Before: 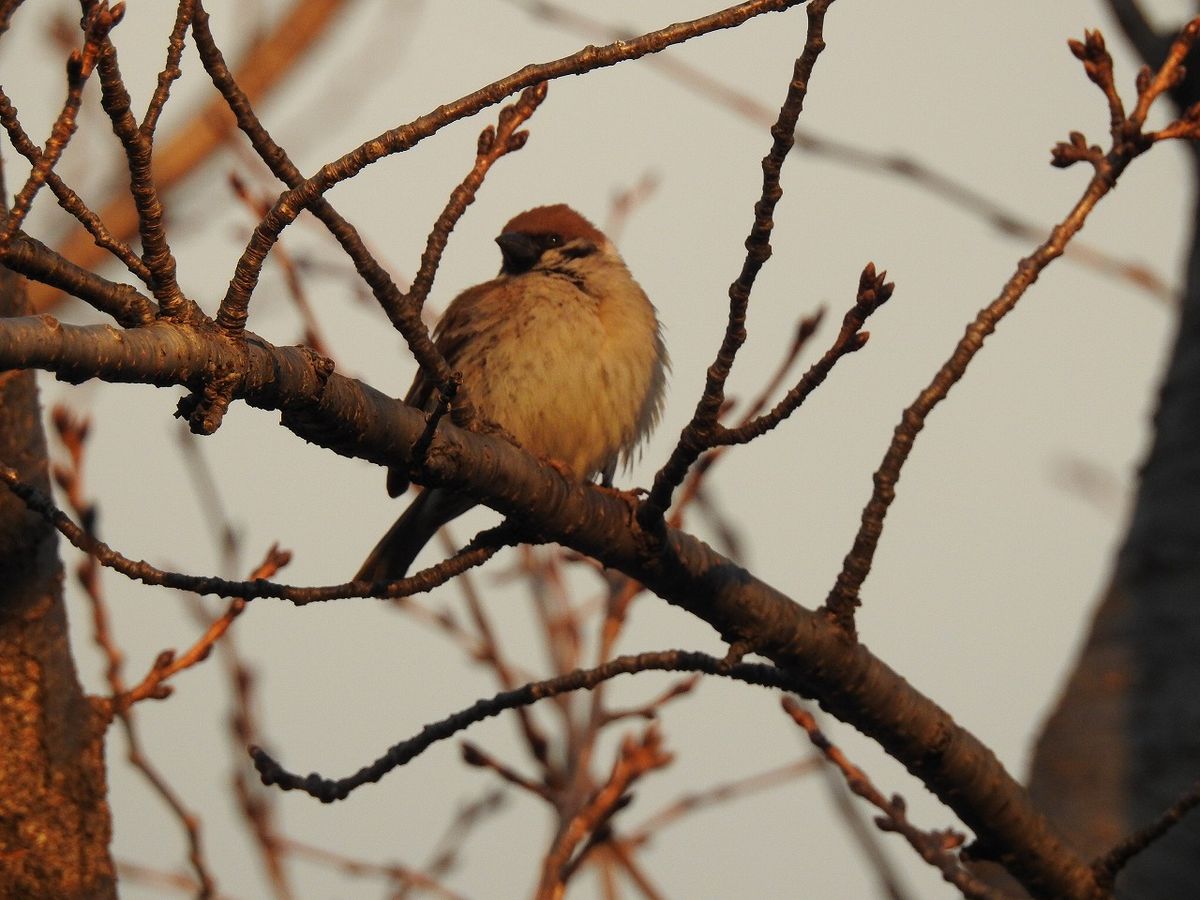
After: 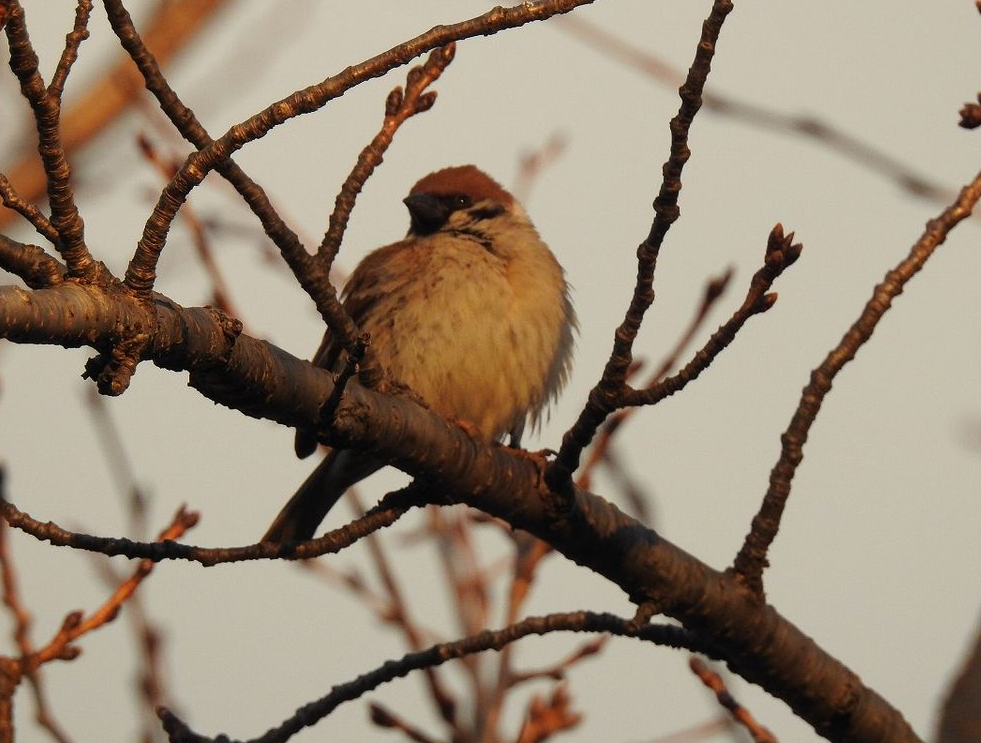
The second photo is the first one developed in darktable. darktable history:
crop and rotate: left 7.679%, top 4.437%, right 10.546%, bottom 12.96%
